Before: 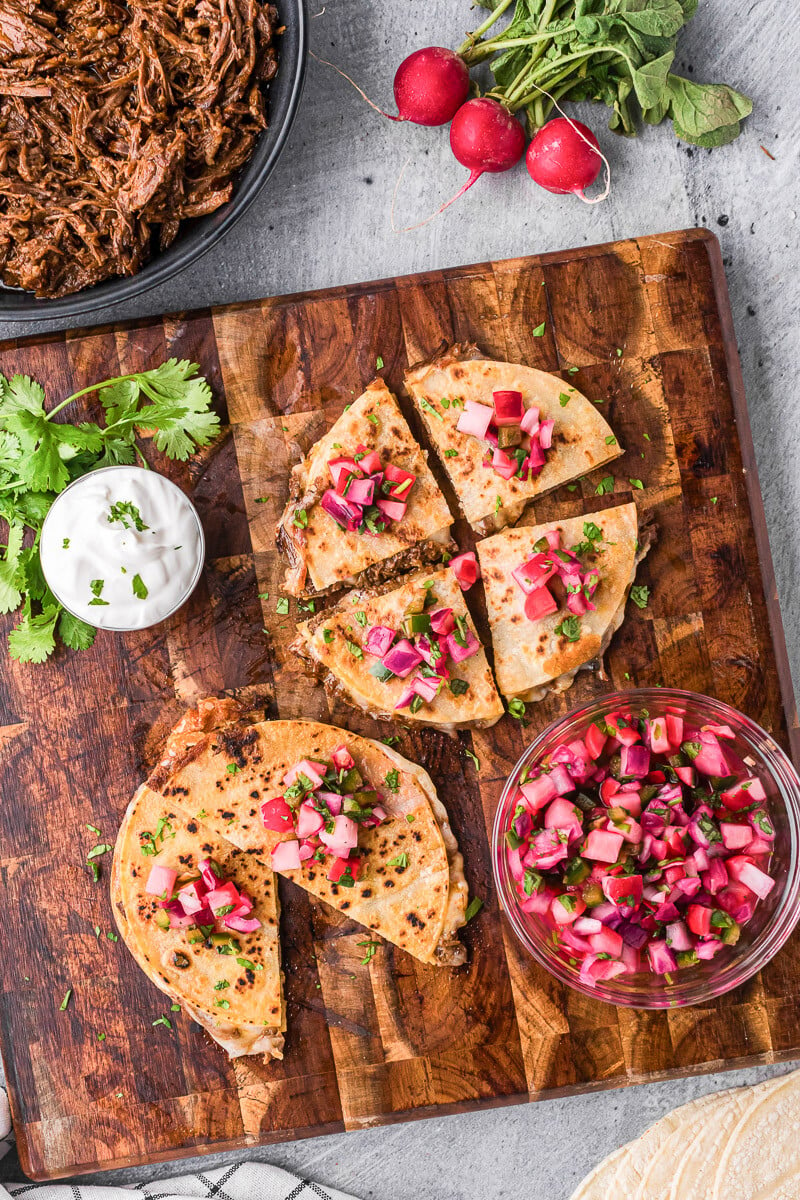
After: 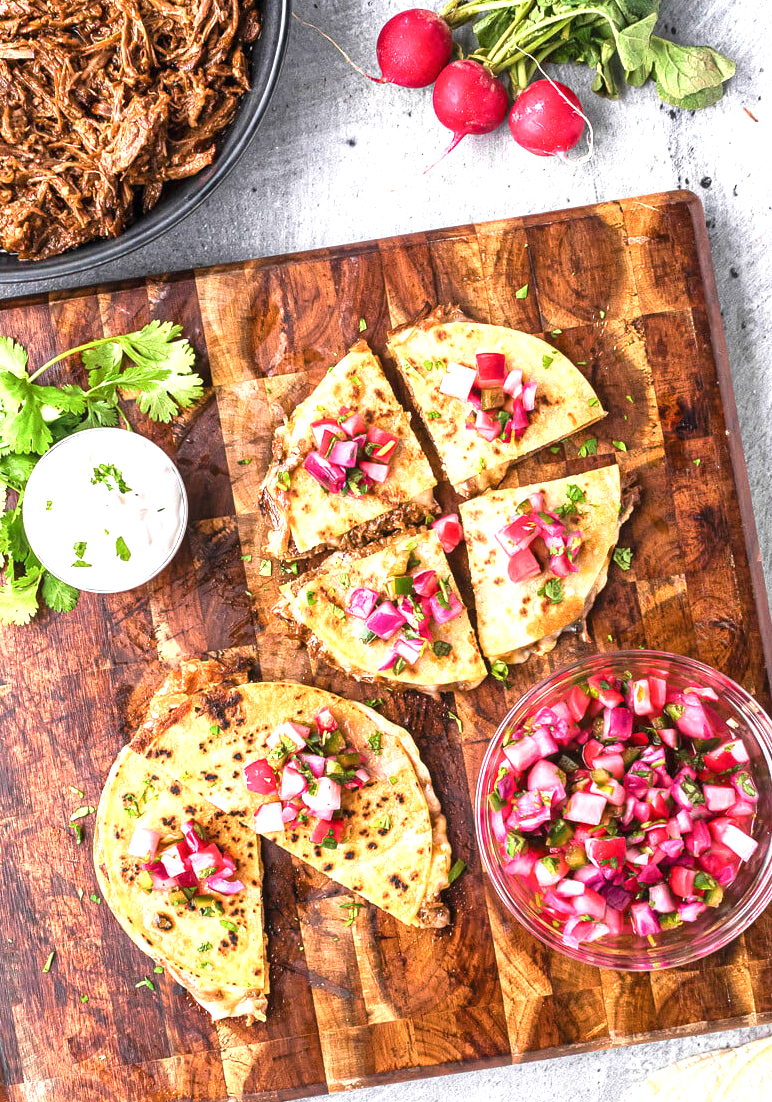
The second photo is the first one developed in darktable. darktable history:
crop: left 2.244%, top 3.196%, right 1.179%, bottom 4.89%
exposure: black level correction 0, exposure 1.001 EV, compensate exposure bias true, compensate highlight preservation false
